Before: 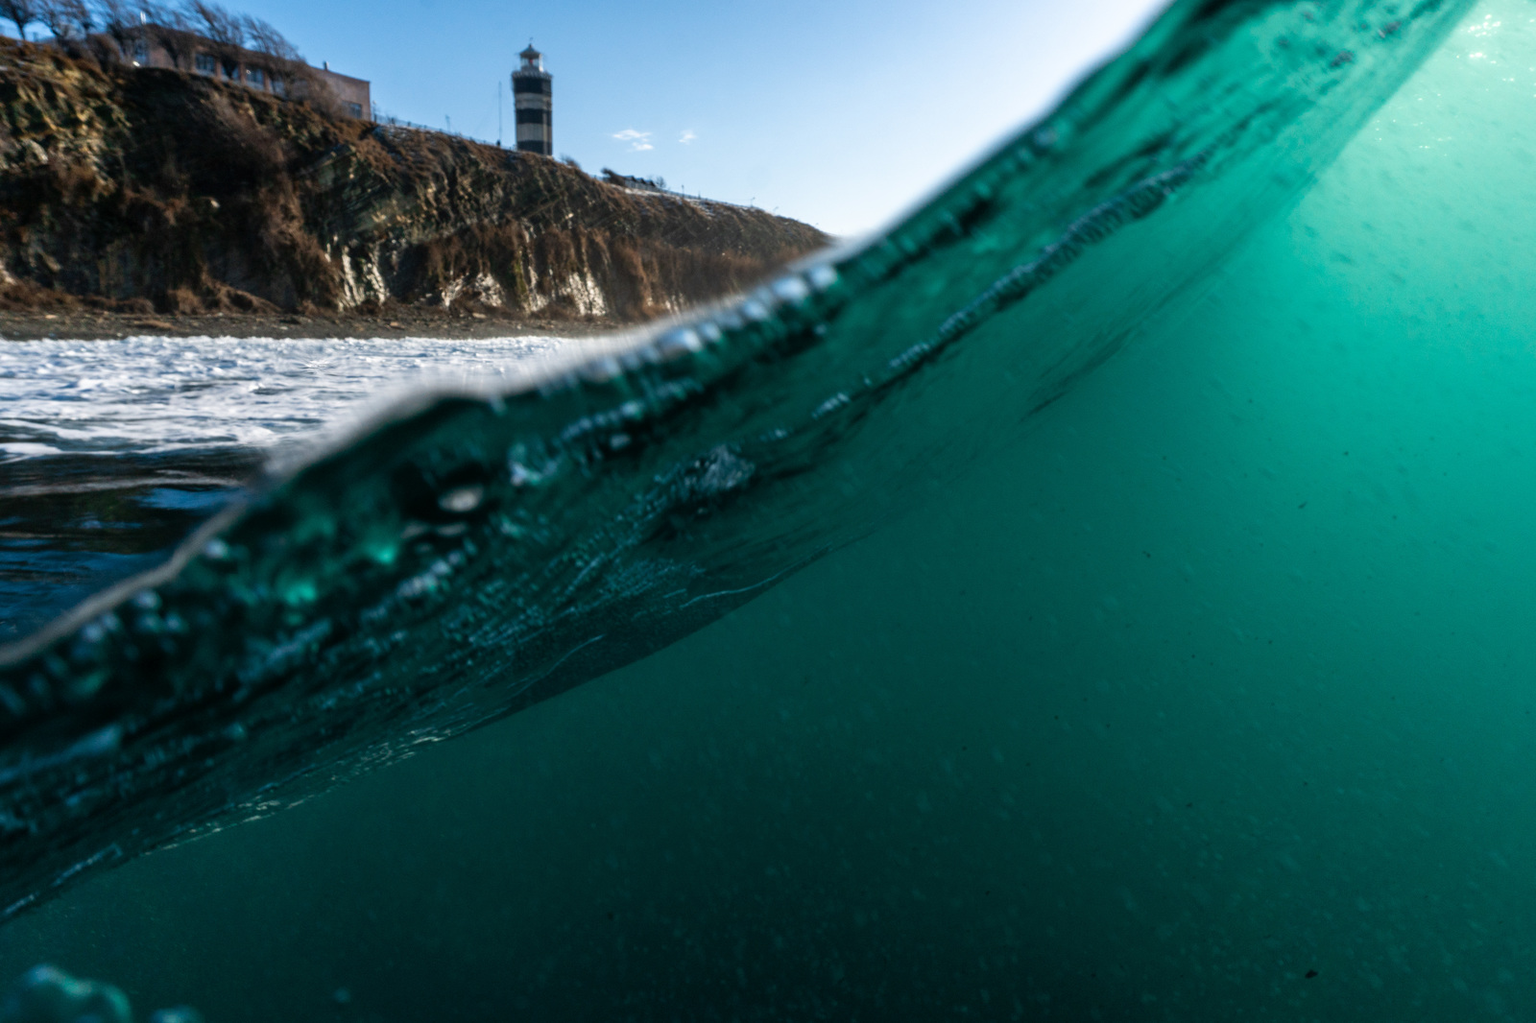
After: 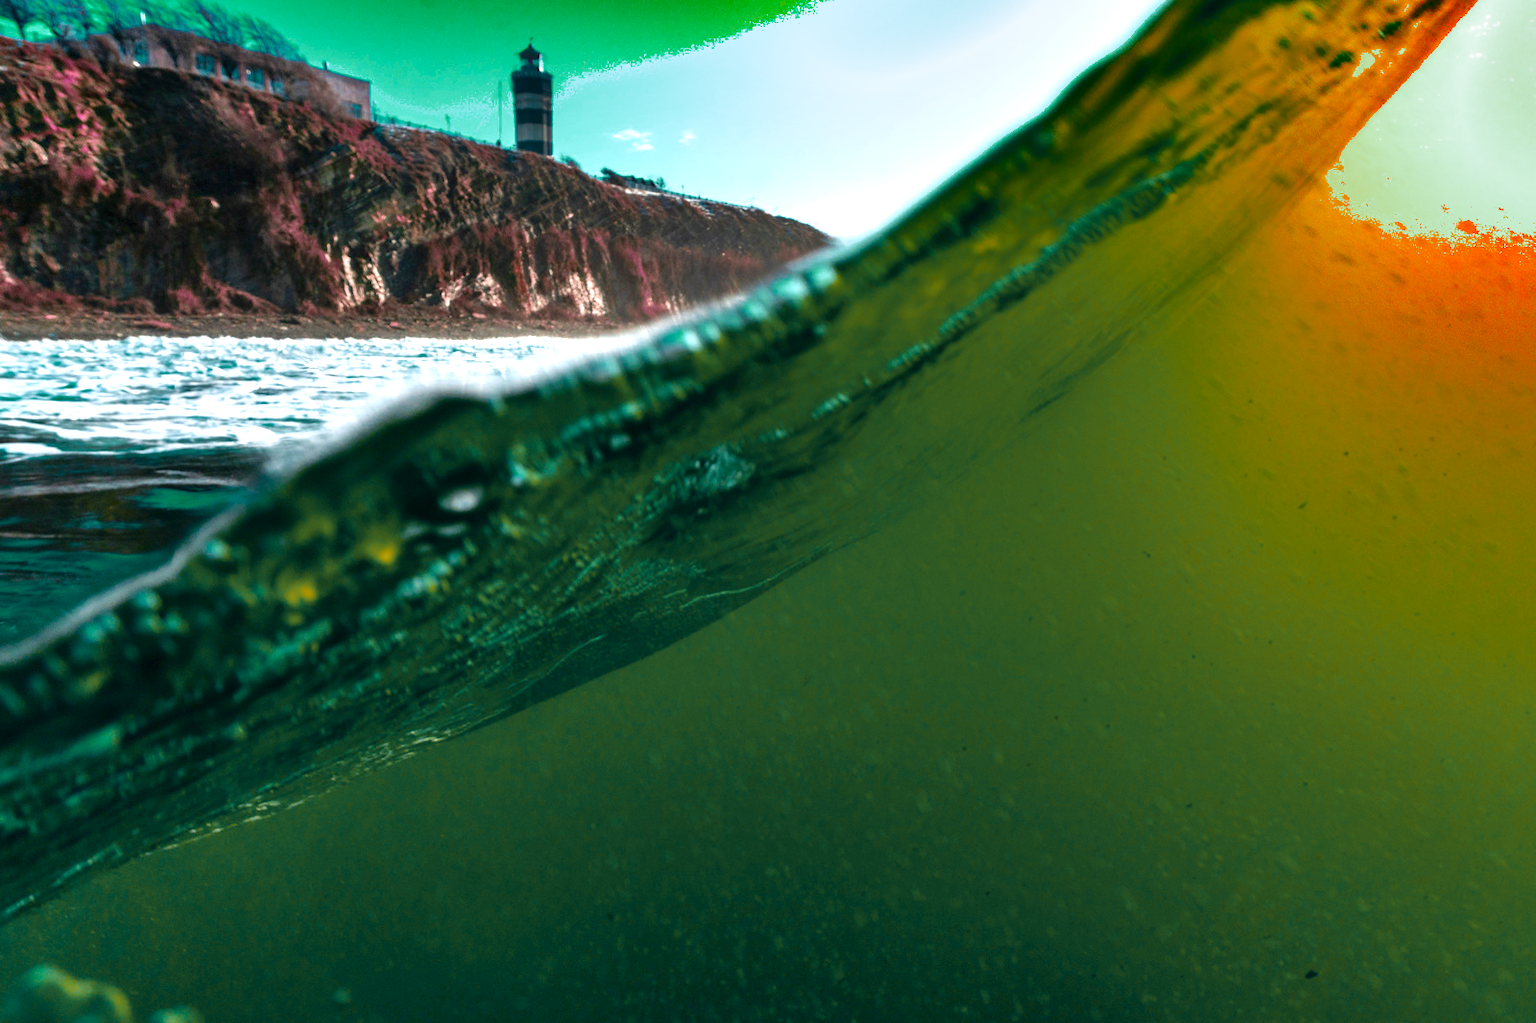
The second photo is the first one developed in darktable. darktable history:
shadows and highlights: radius 108.8, shadows 44.4, highlights -67, low approximation 0.01, soften with gaussian
exposure: exposure 1.001 EV, compensate highlight preservation false
tone equalizer: on, module defaults
color zones: curves: ch0 [(0.826, 0.353)]; ch1 [(0.242, 0.647) (0.889, 0.342)]; ch2 [(0.246, 0.089) (0.969, 0.068)]
